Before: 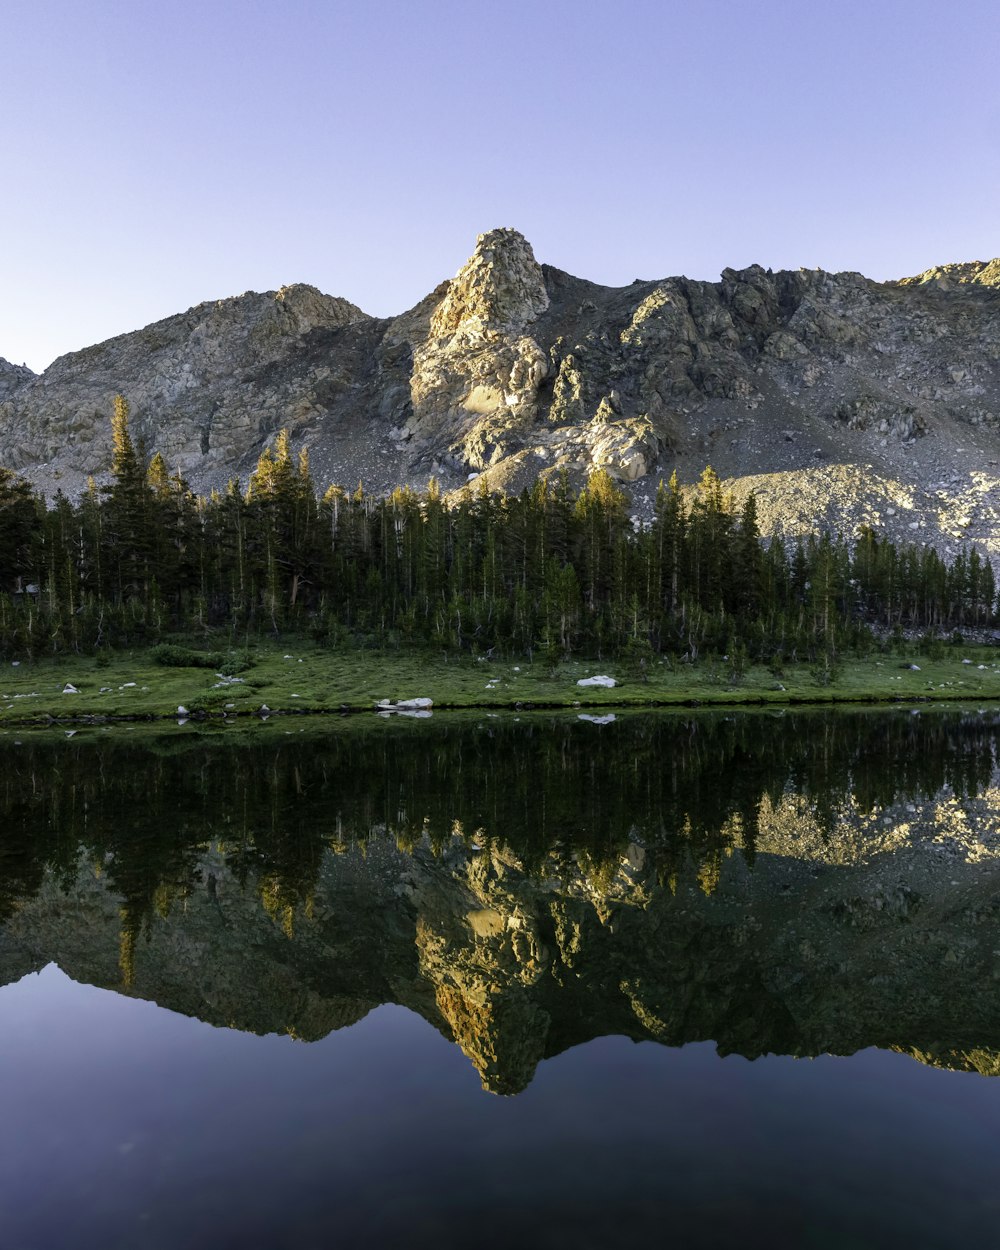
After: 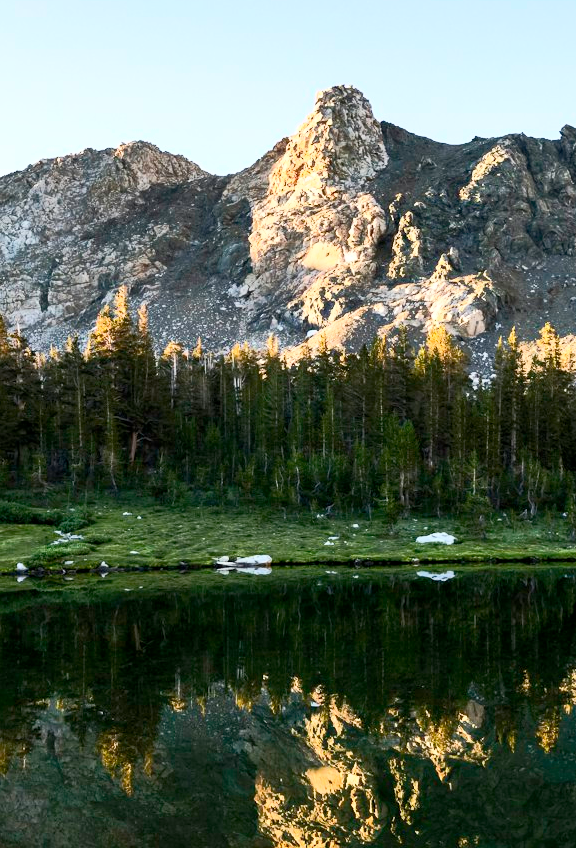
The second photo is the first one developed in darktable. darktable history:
crop: left 16.191%, top 11.518%, right 26.191%, bottom 20.583%
exposure: compensate highlight preservation false
tone curve: curves: ch0 [(0, 0) (0.003, 0.003) (0.011, 0.008) (0.025, 0.018) (0.044, 0.04) (0.069, 0.062) (0.1, 0.09) (0.136, 0.121) (0.177, 0.158) (0.224, 0.197) (0.277, 0.255) (0.335, 0.314) (0.399, 0.391) (0.468, 0.496) (0.543, 0.683) (0.623, 0.801) (0.709, 0.883) (0.801, 0.94) (0.898, 0.984) (1, 1)], color space Lab, independent channels, preserve colors none
